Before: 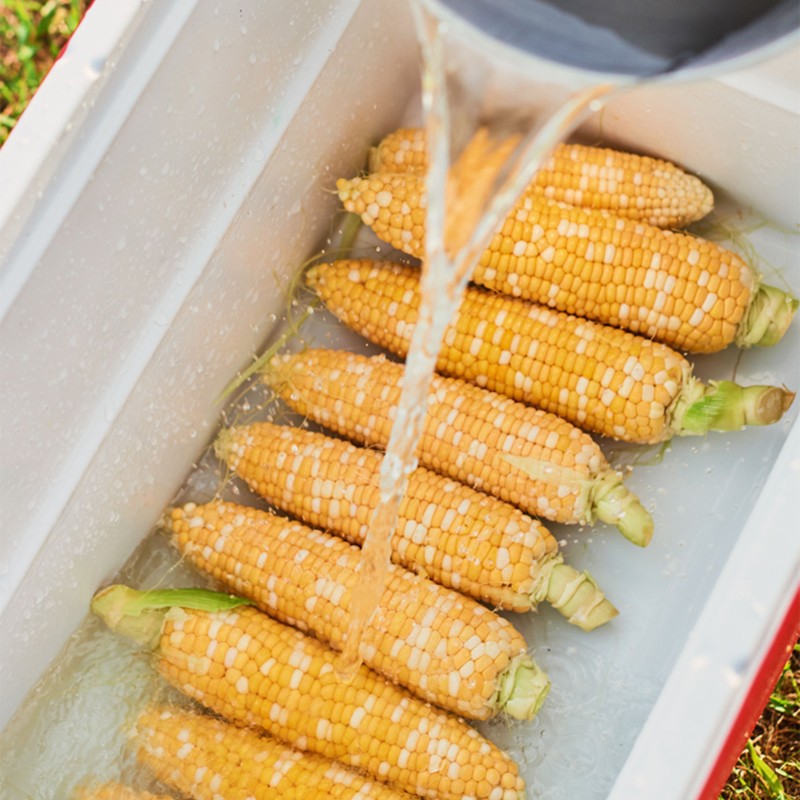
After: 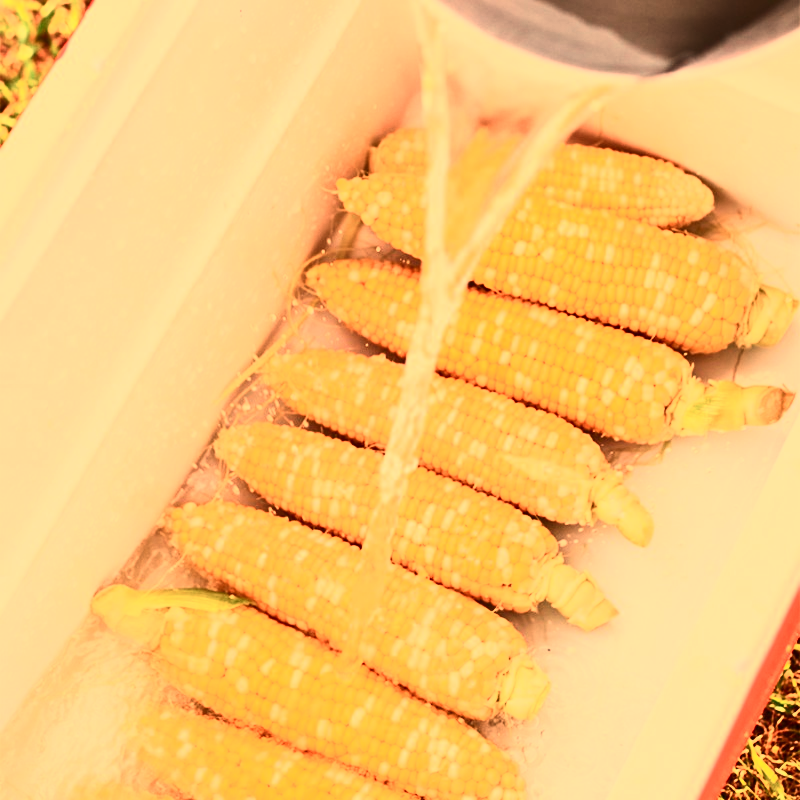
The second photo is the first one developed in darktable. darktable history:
contrast brightness saturation: contrast 0.39, brightness 0.1
white balance: red 1.467, blue 0.684
